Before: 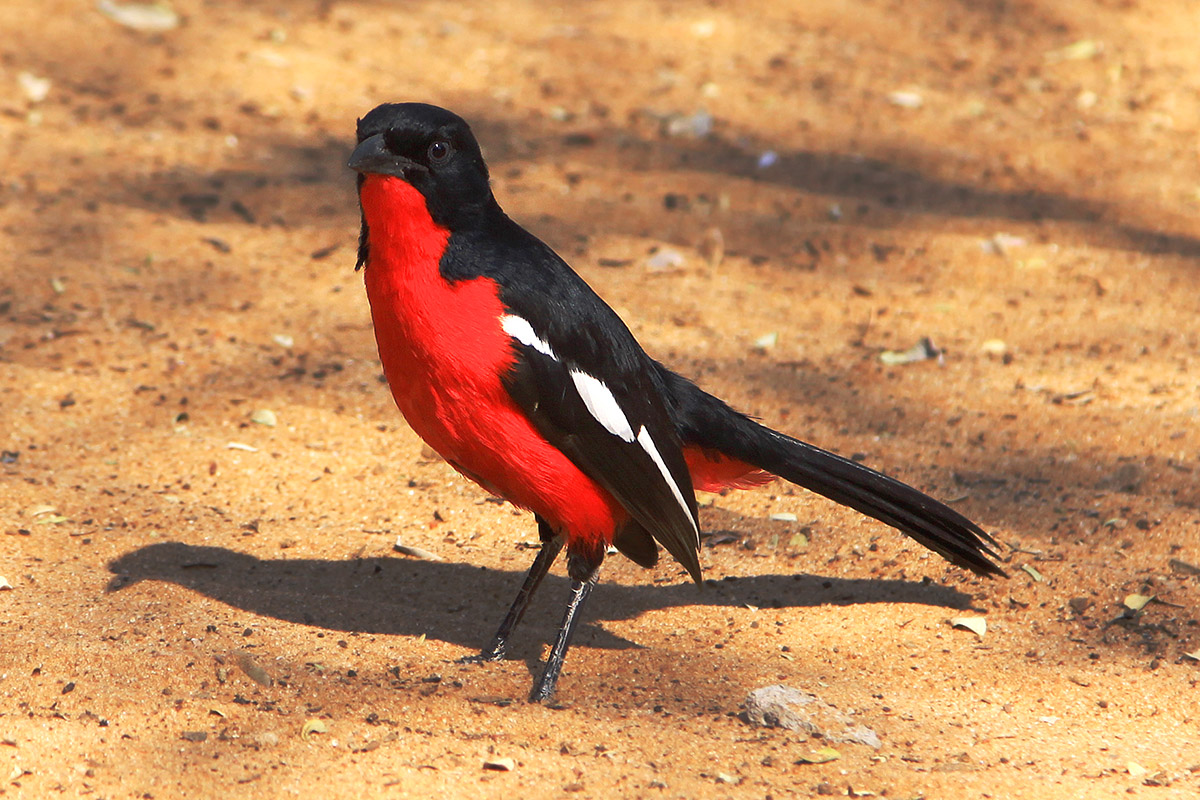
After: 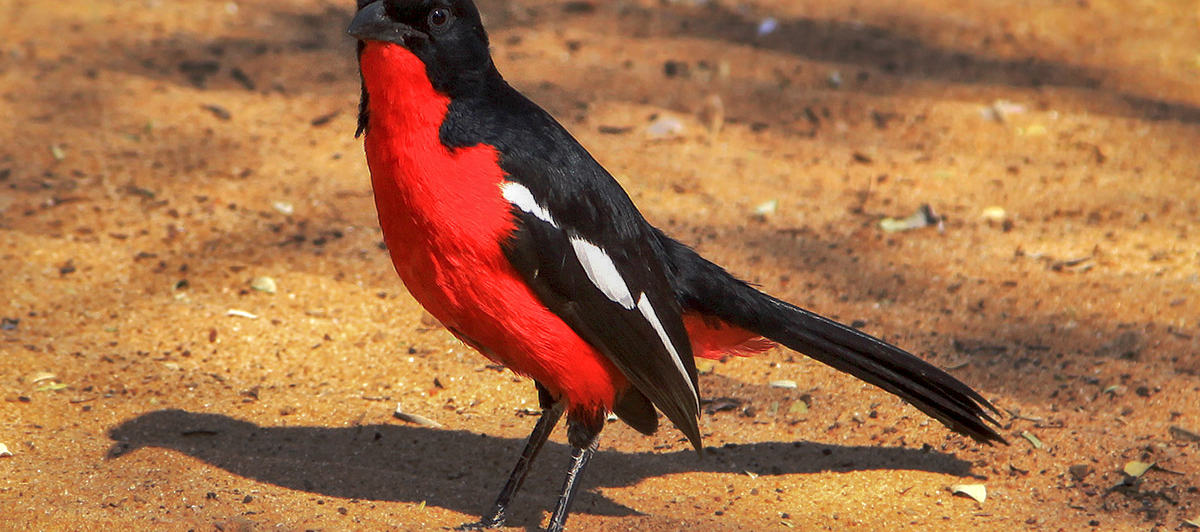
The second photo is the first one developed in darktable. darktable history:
white balance: emerald 1
shadows and highlights: shadows 25, highlights -70
crop: top 16.727%, bottom 16.727%
local contrast: detail 130%
color balance rgb: saturation formula JzAzBz (2021)
